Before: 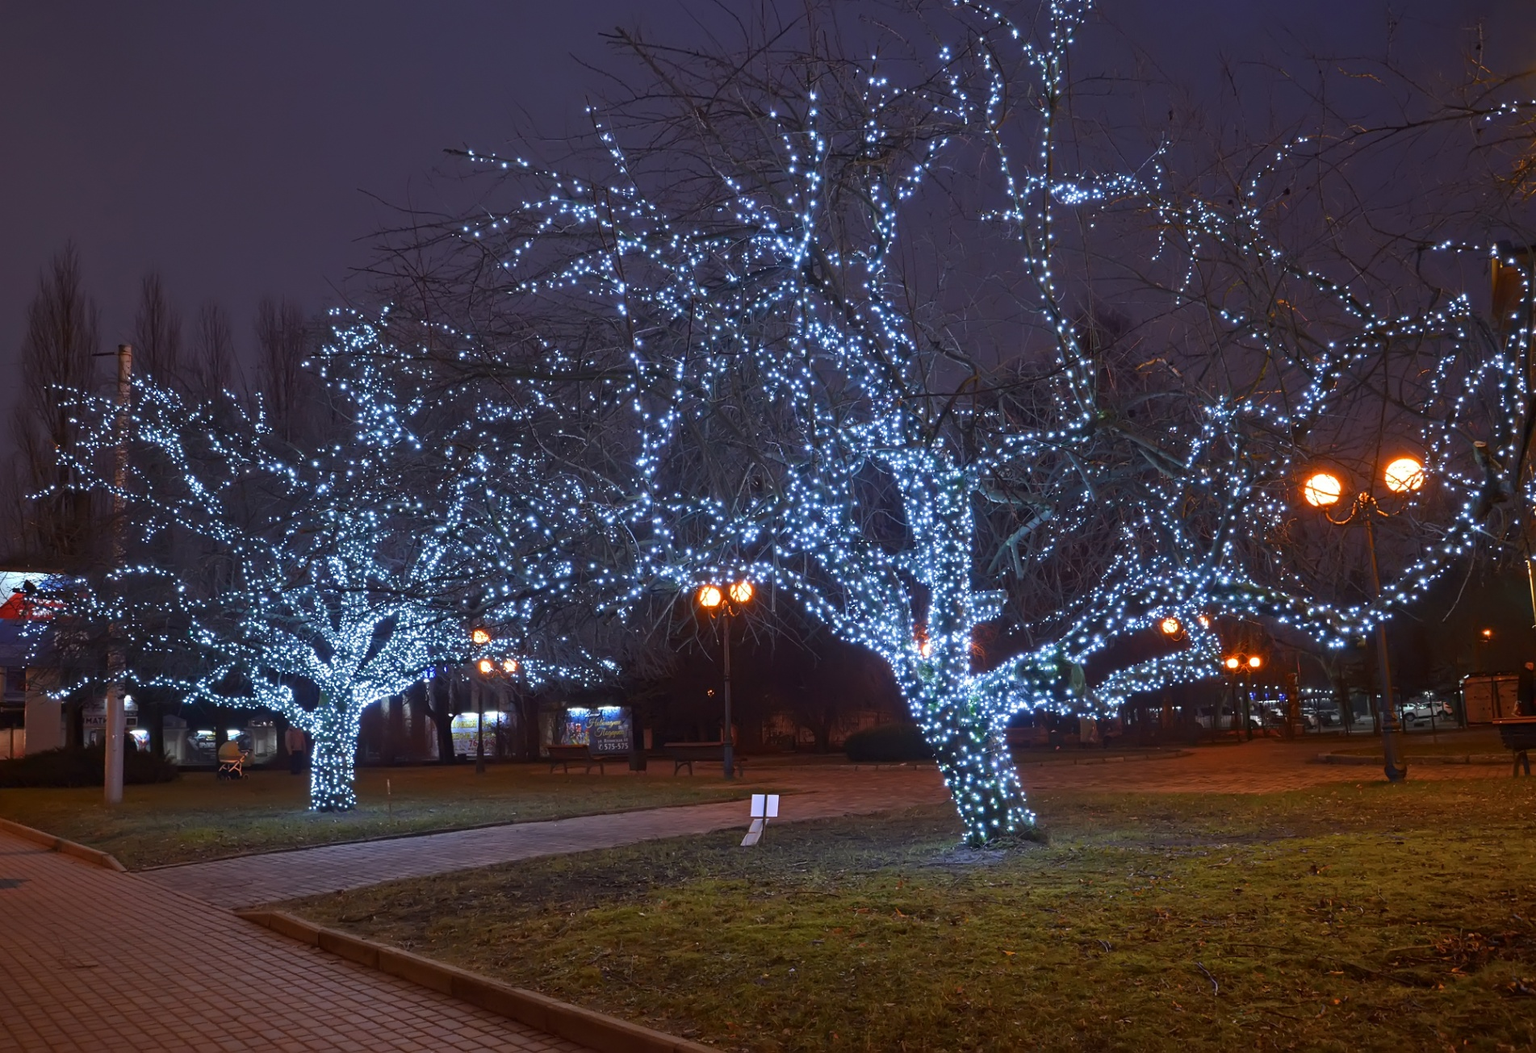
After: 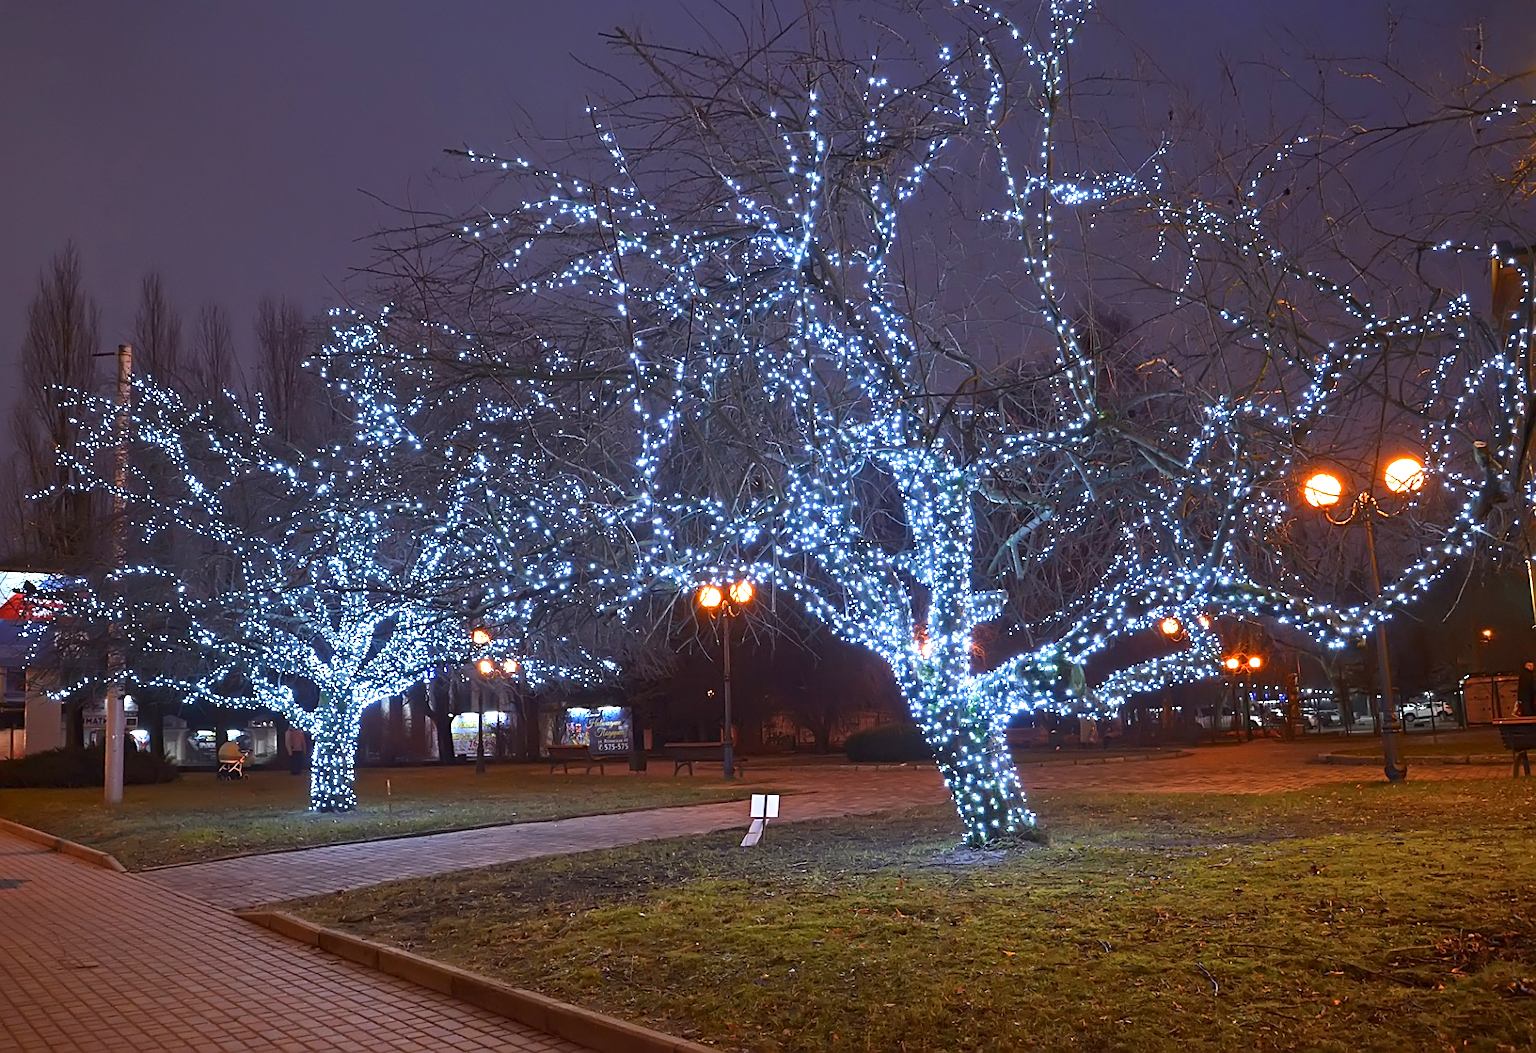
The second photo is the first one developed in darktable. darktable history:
exposure: exposure 0.77 EV, compensate highlight preservation false
sharpen: on, module defaults
contrast brightness saturation: contrast 0.1, brightness 0.02, saturation 0.02
